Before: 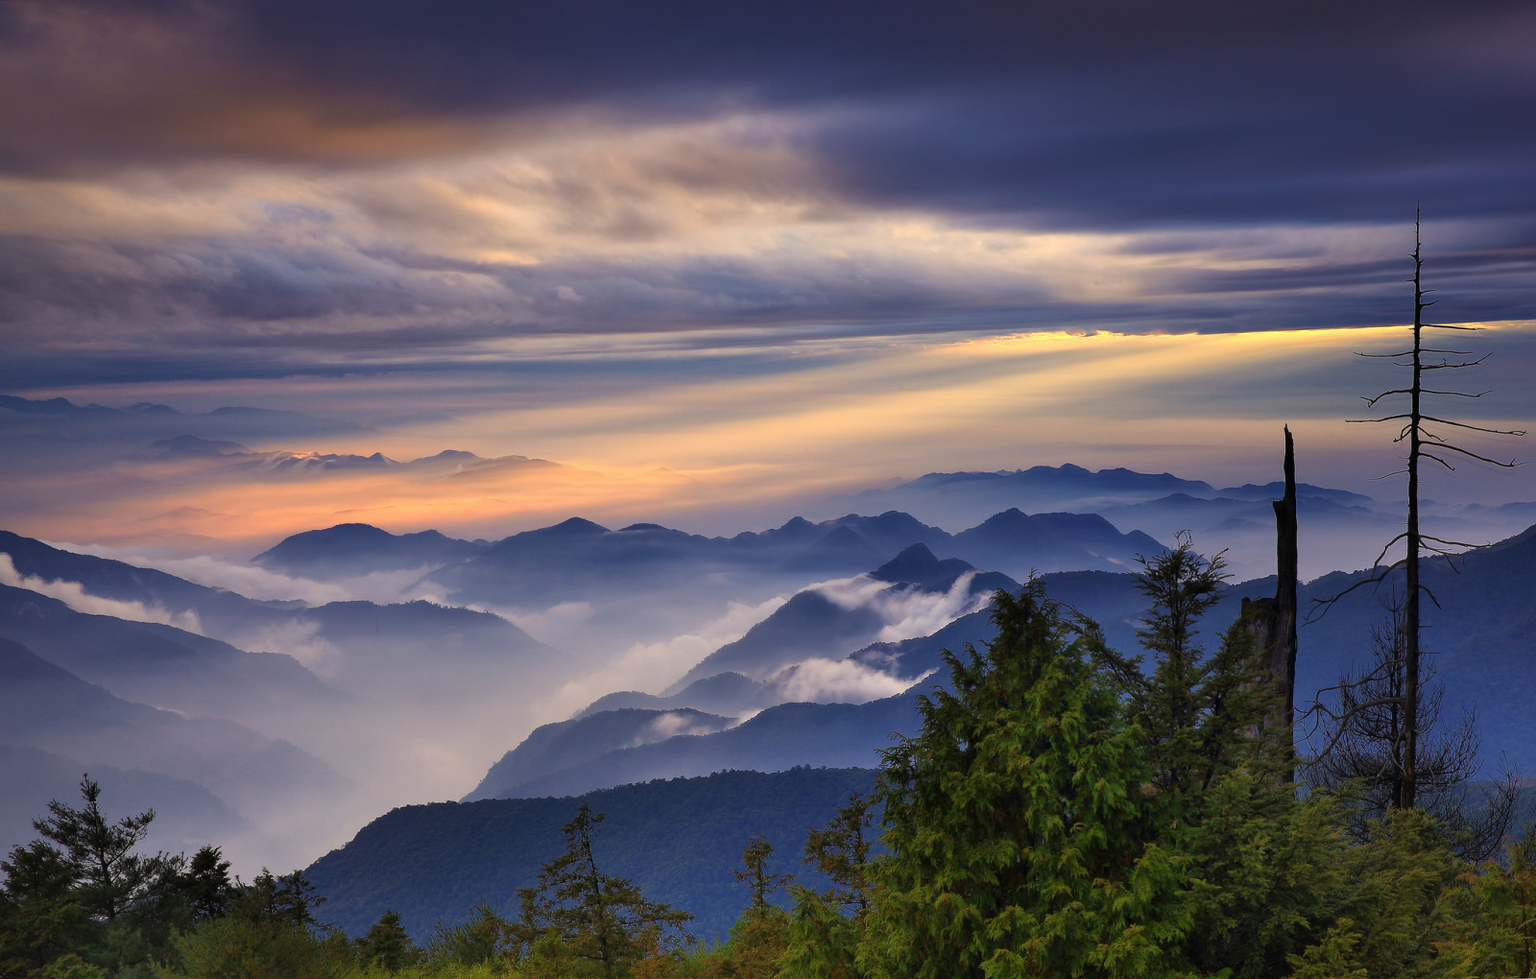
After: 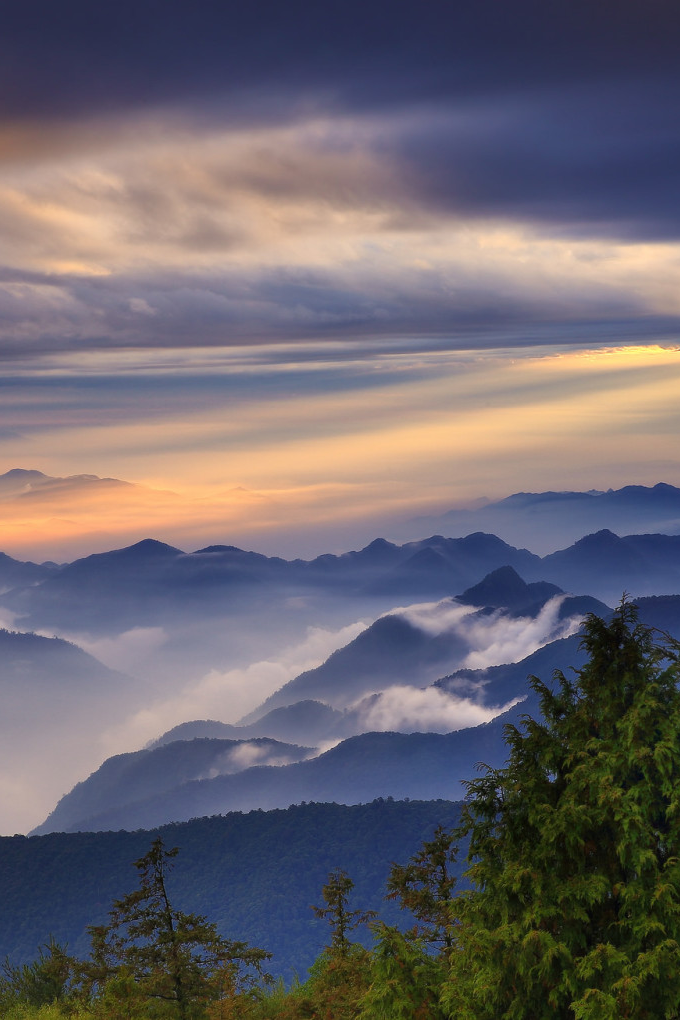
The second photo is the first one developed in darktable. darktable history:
crop: left 28.242%, right 29.216%
